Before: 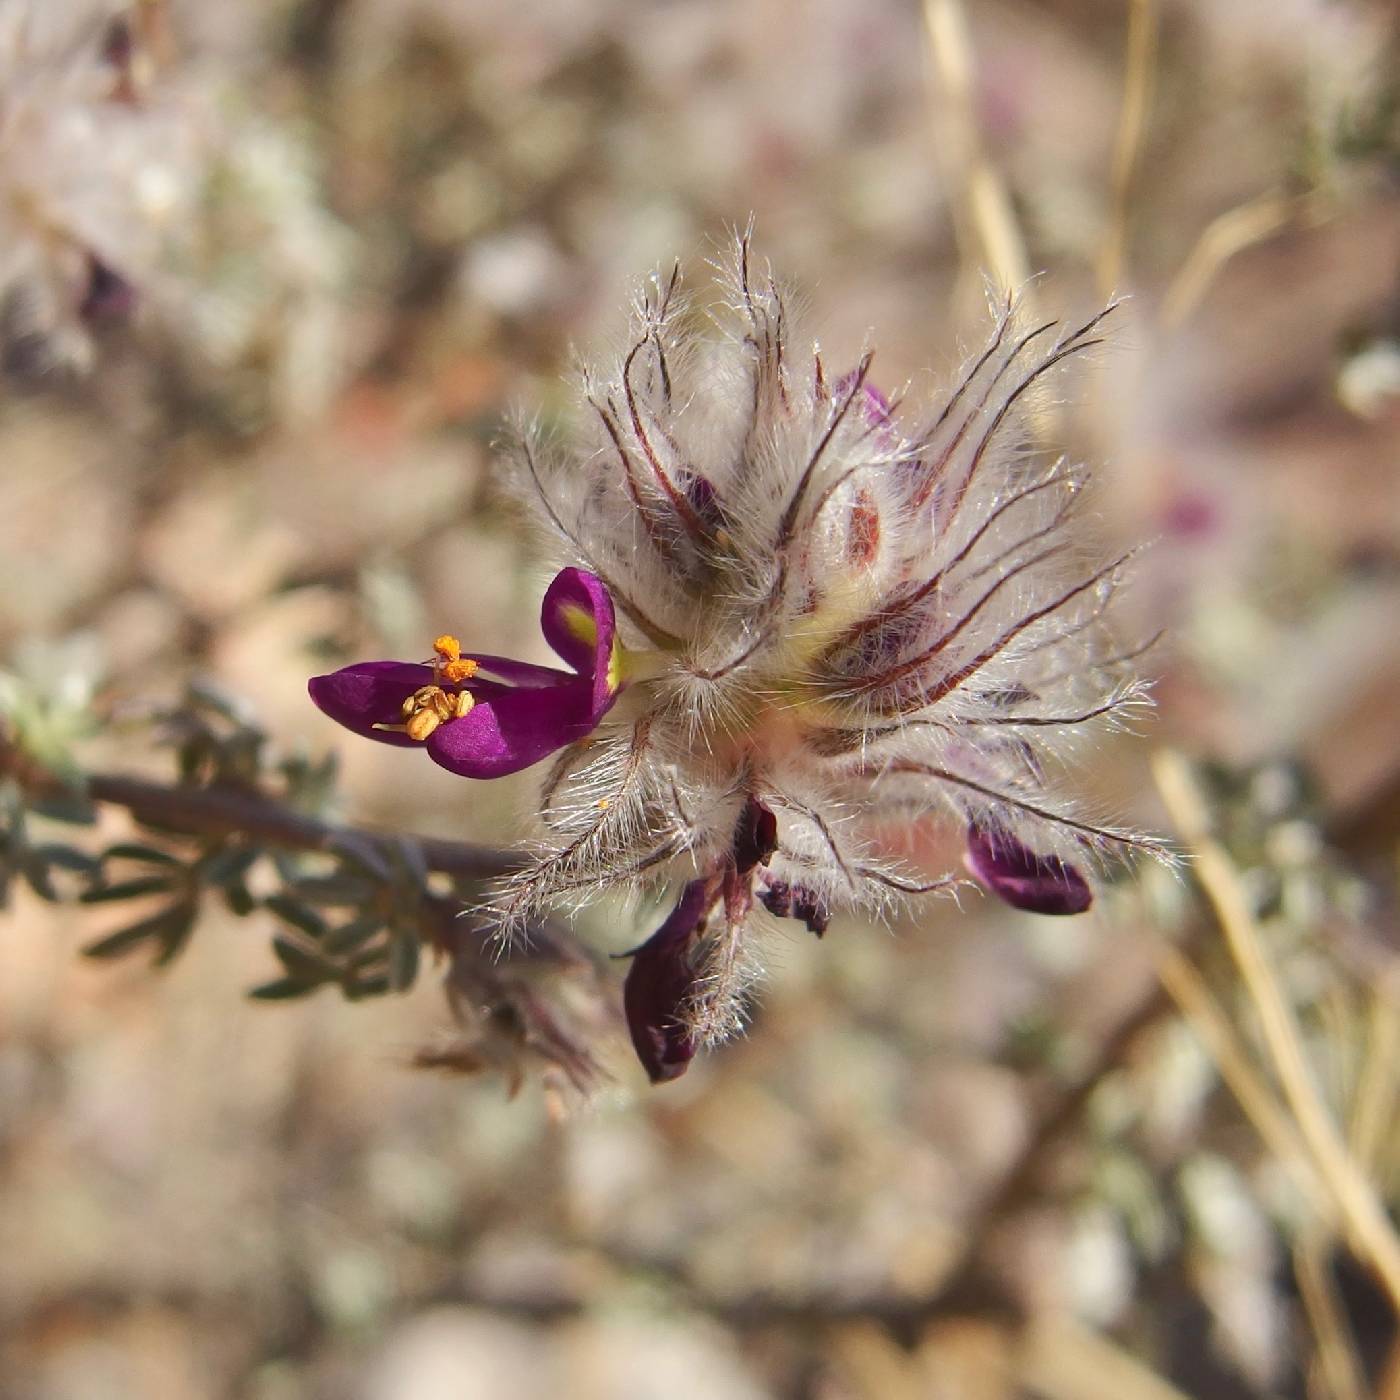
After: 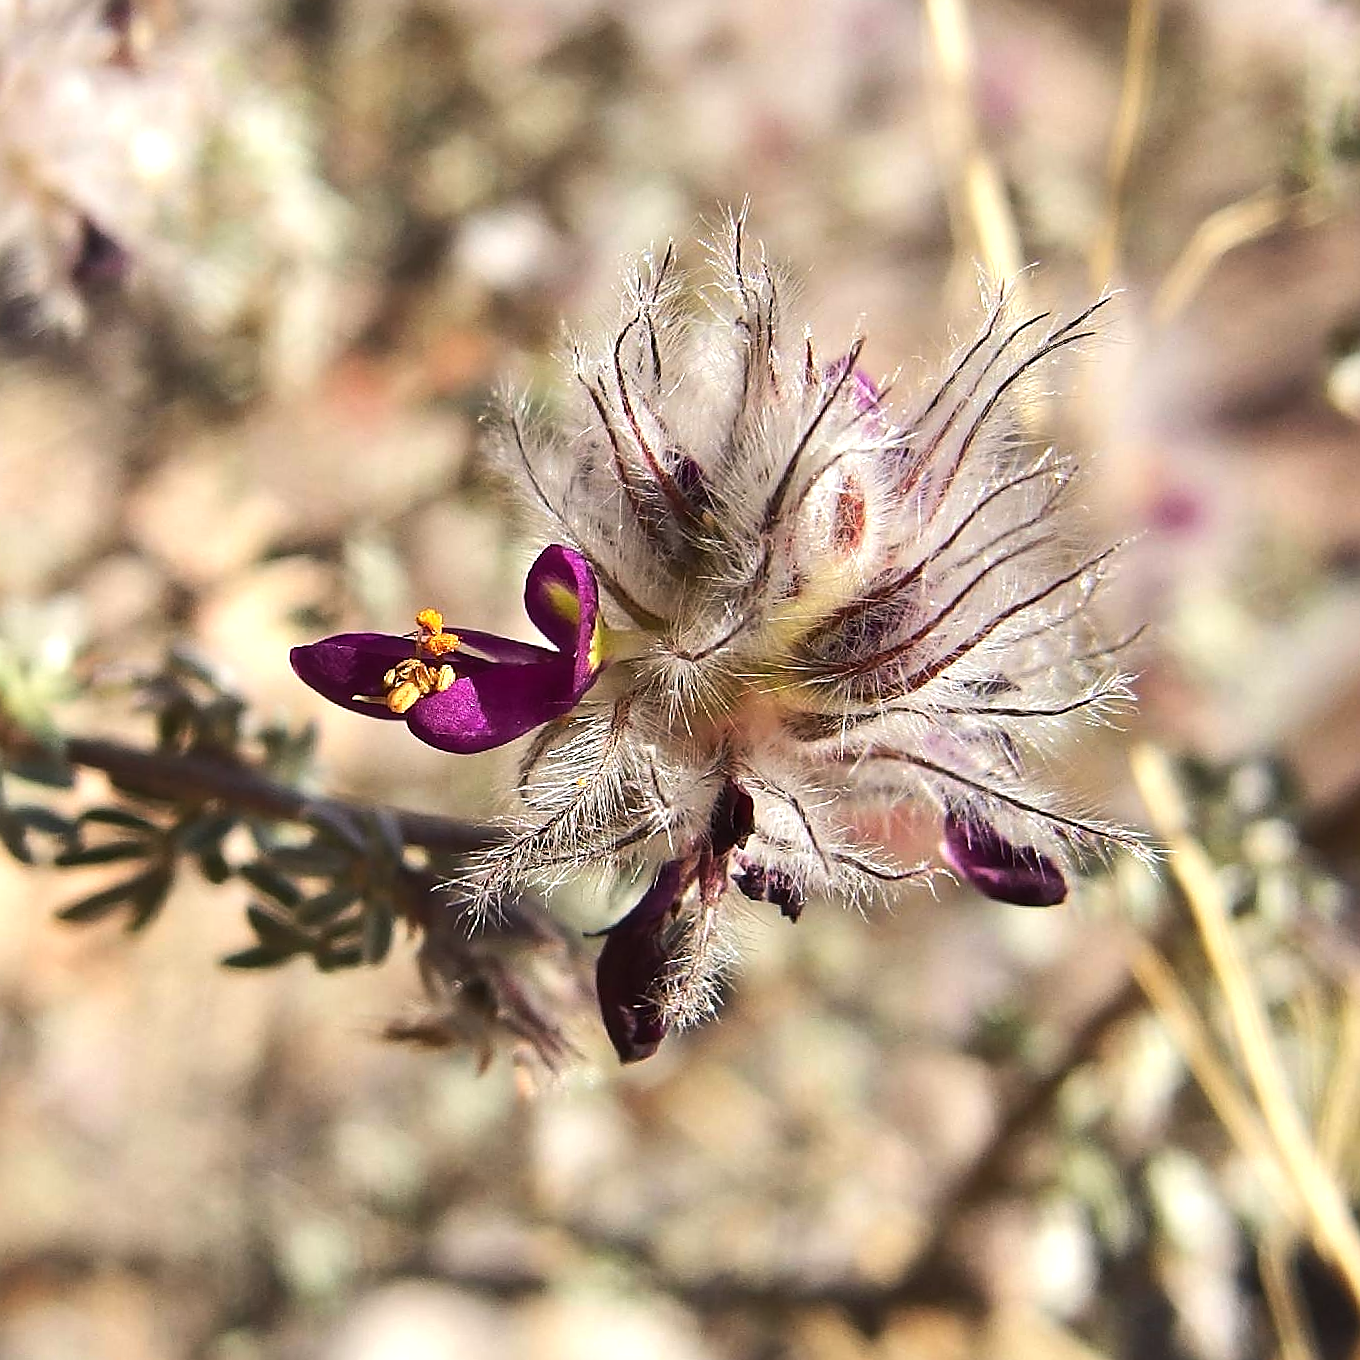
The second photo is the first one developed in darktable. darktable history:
crop and rotate: angle -1.67°
tone equalizer: -8 EV -0.759 EV, -7 EV -0.683 EV, -6 EV -0.587 EV, -5 EV -0.383 EV, -3 EV 0.39 EV, -2 EV 0.6 EV, -1 EV 0.68 EV, +0 EV 0.751 EV, edges refinement/feathering 500, mask exposure compensation -1.57 EV, preserve details no
sharpen: radius 1.381, amount 1.26, threshold 0.692
